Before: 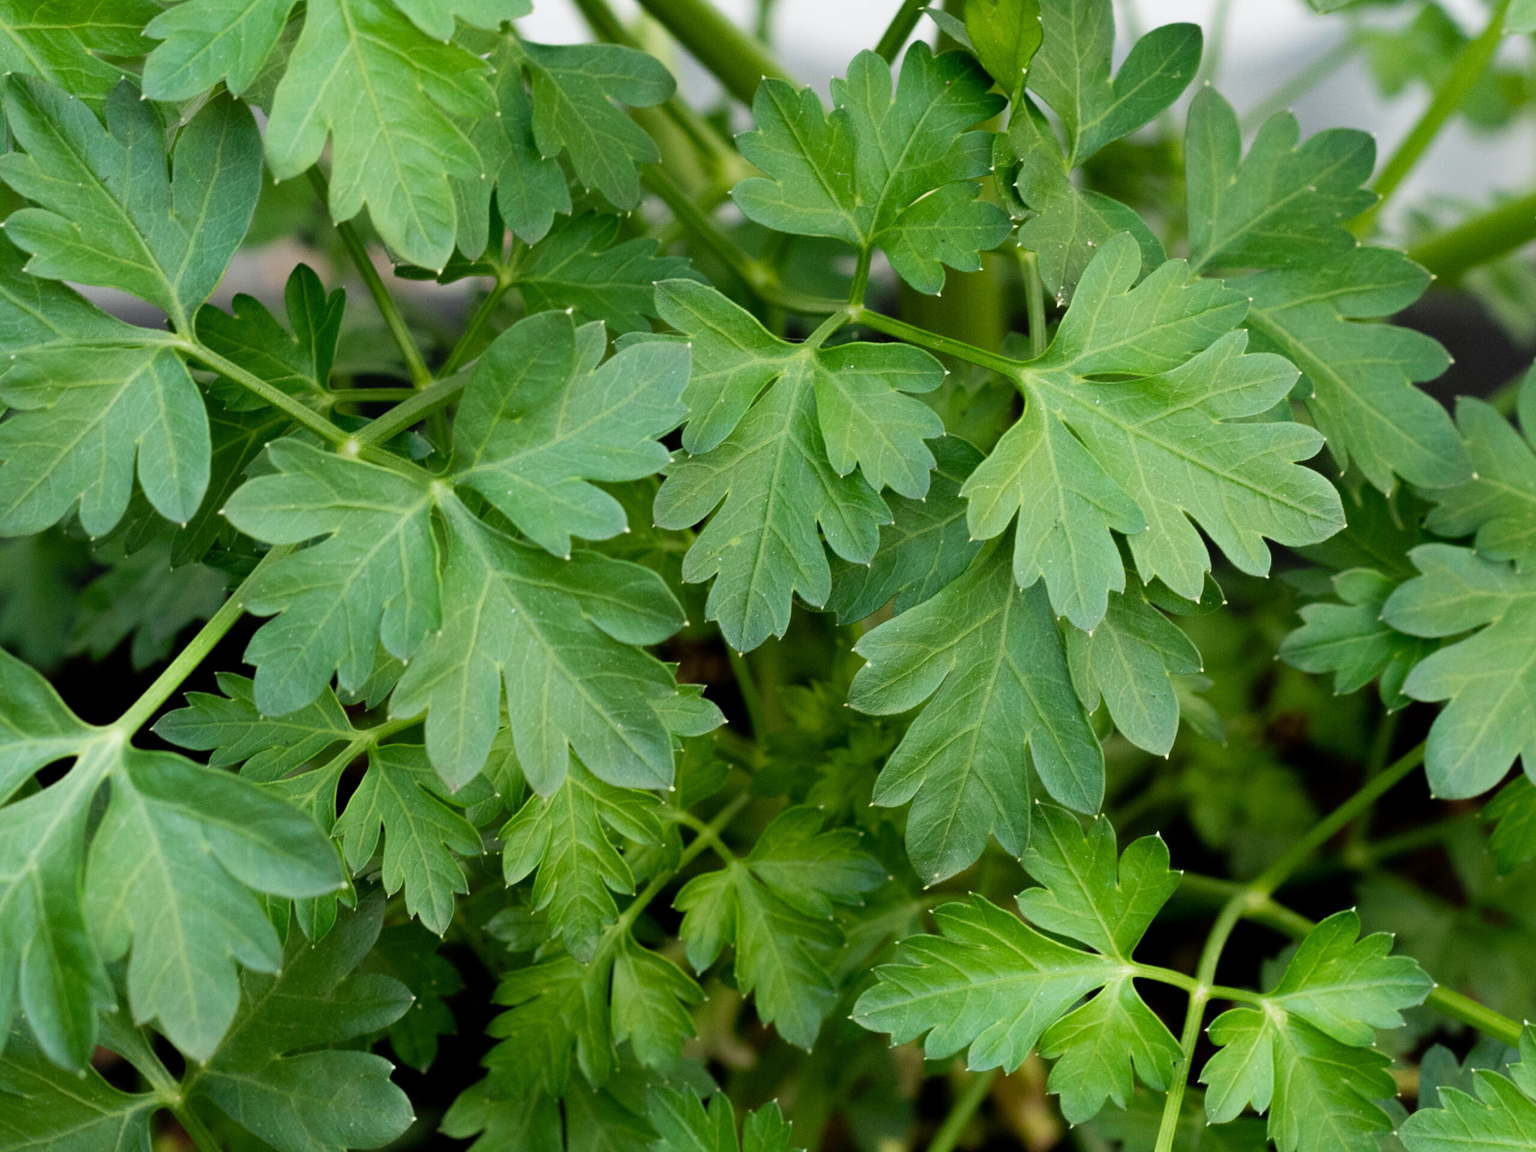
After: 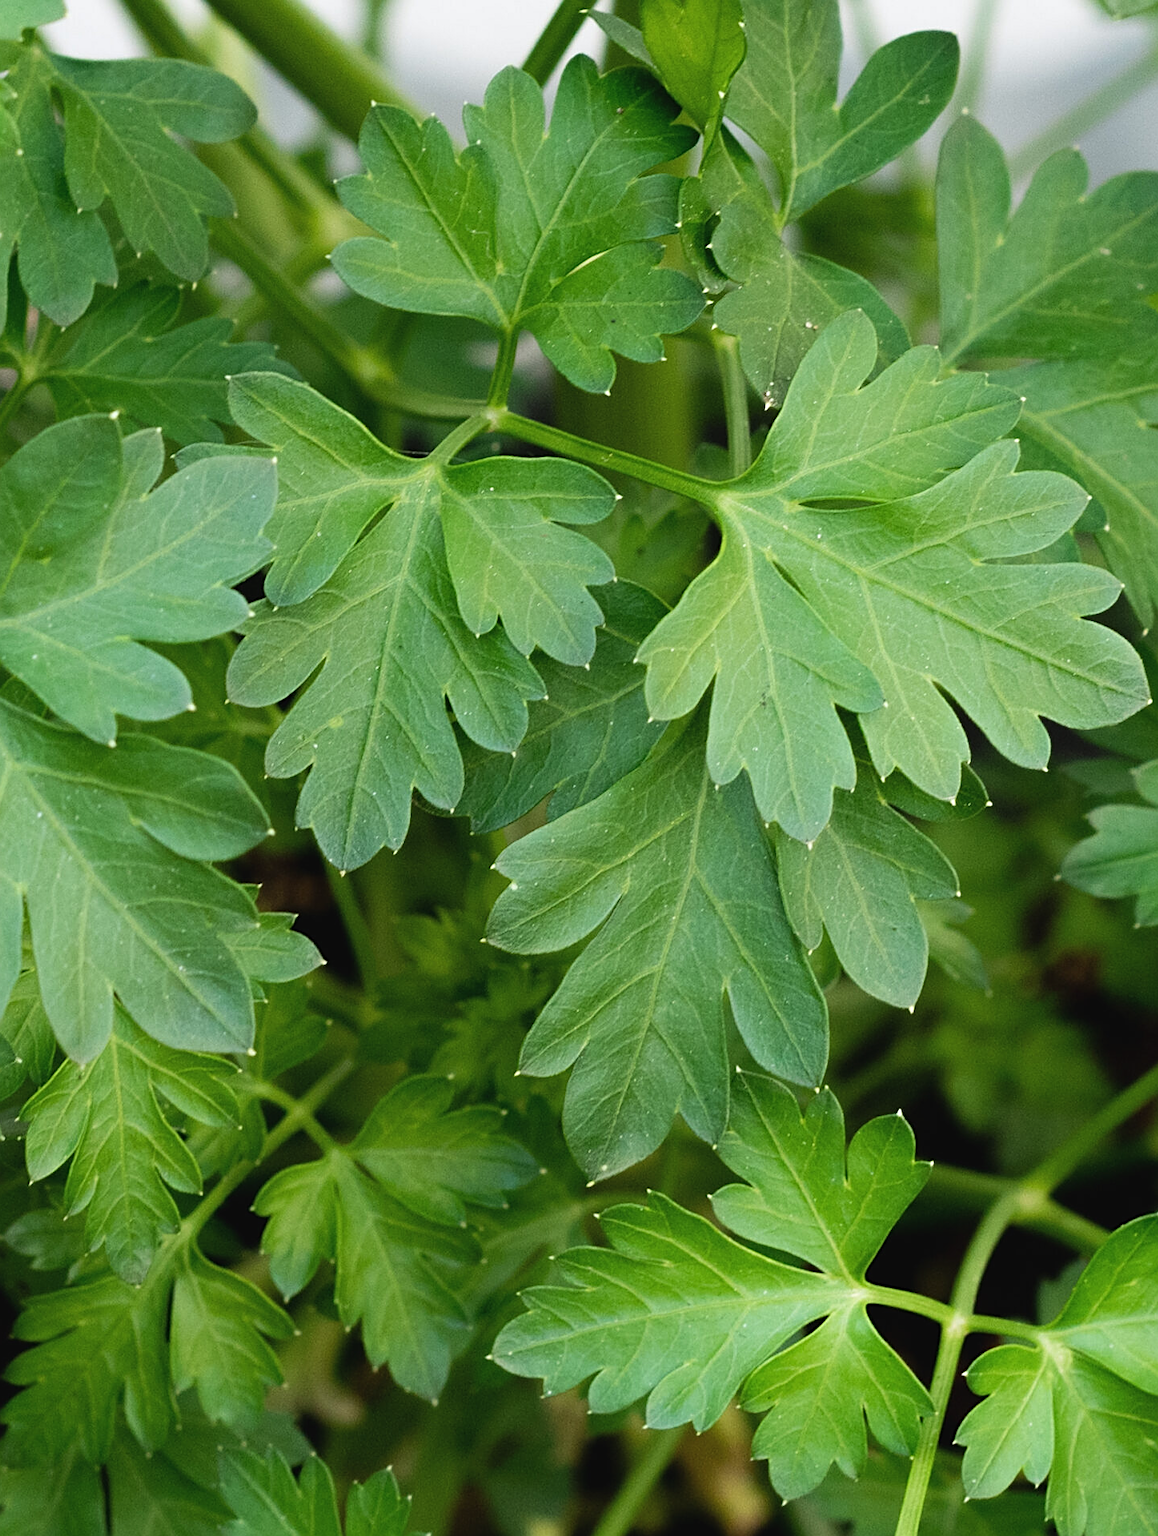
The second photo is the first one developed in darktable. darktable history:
crop: left 31.499%, top 0.01%, right 11.96%
sharpen: on, module defaults
exposure: black level correction -0.003, exposure 0.035 EV, compensate exposure bias true, compensate highlight preservation false
